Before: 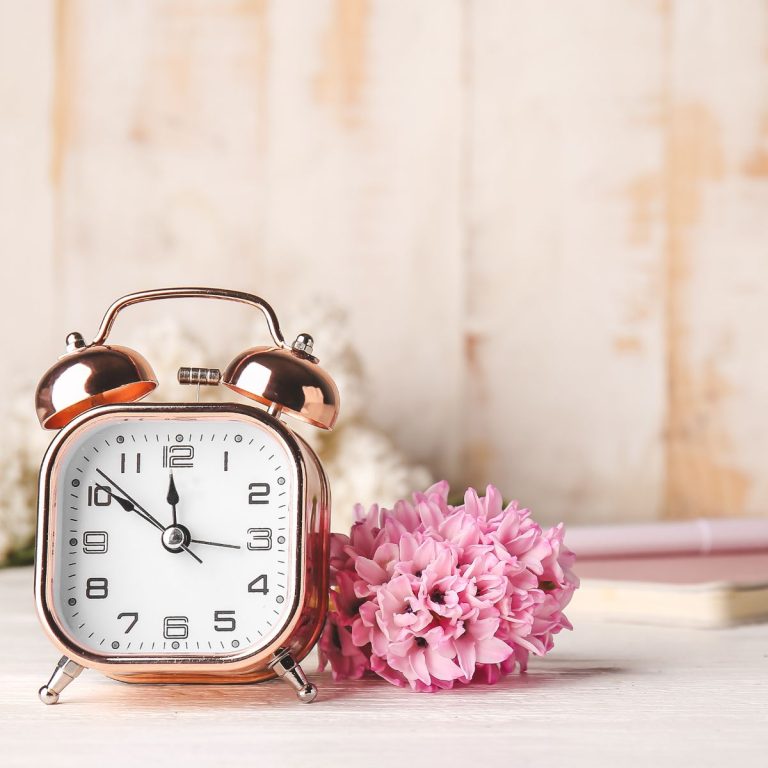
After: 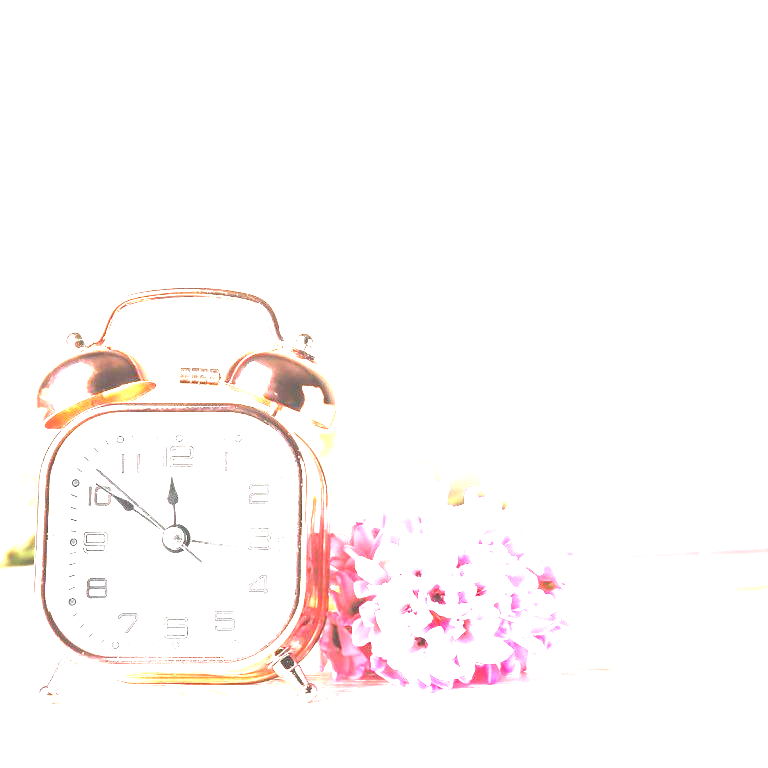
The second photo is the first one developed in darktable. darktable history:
exposure: exposure 2.99 EV, compensate highlight preservation false
